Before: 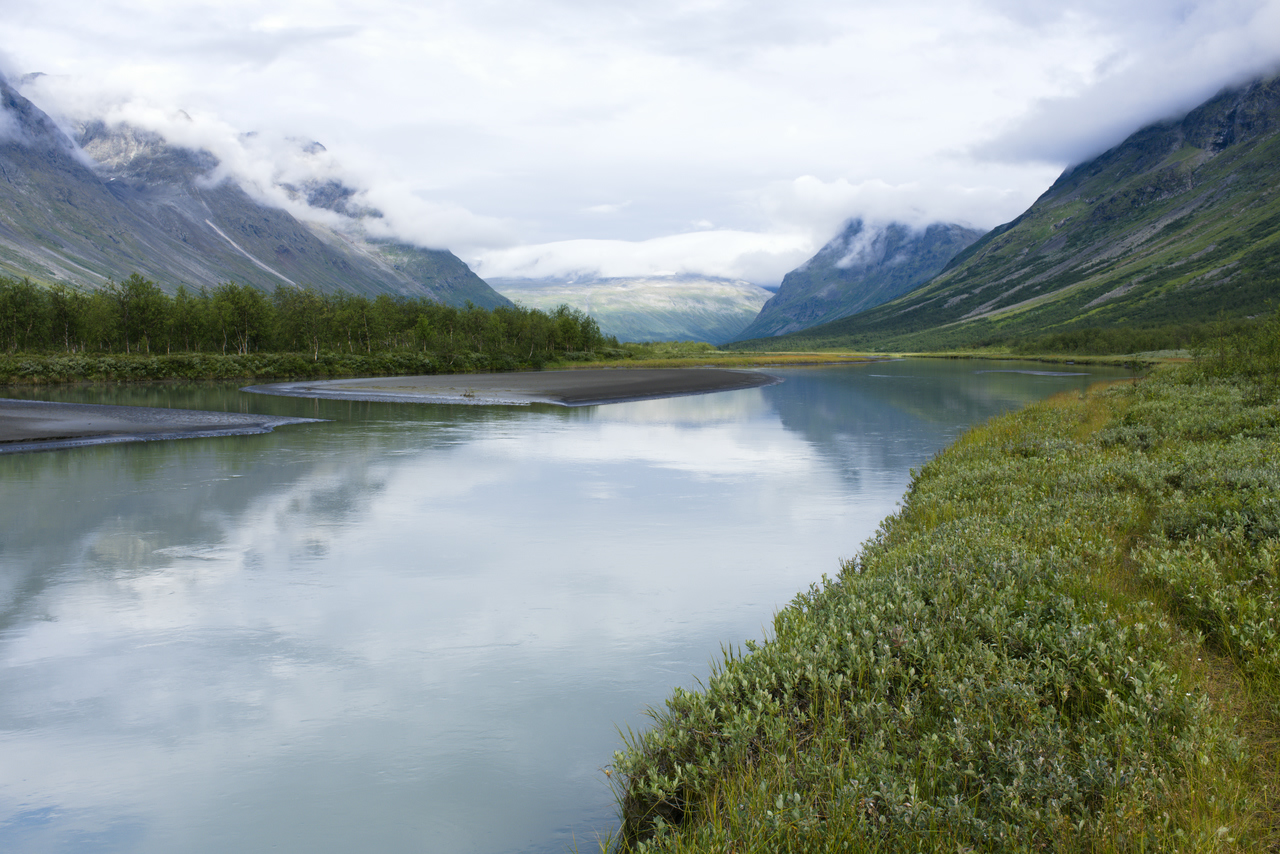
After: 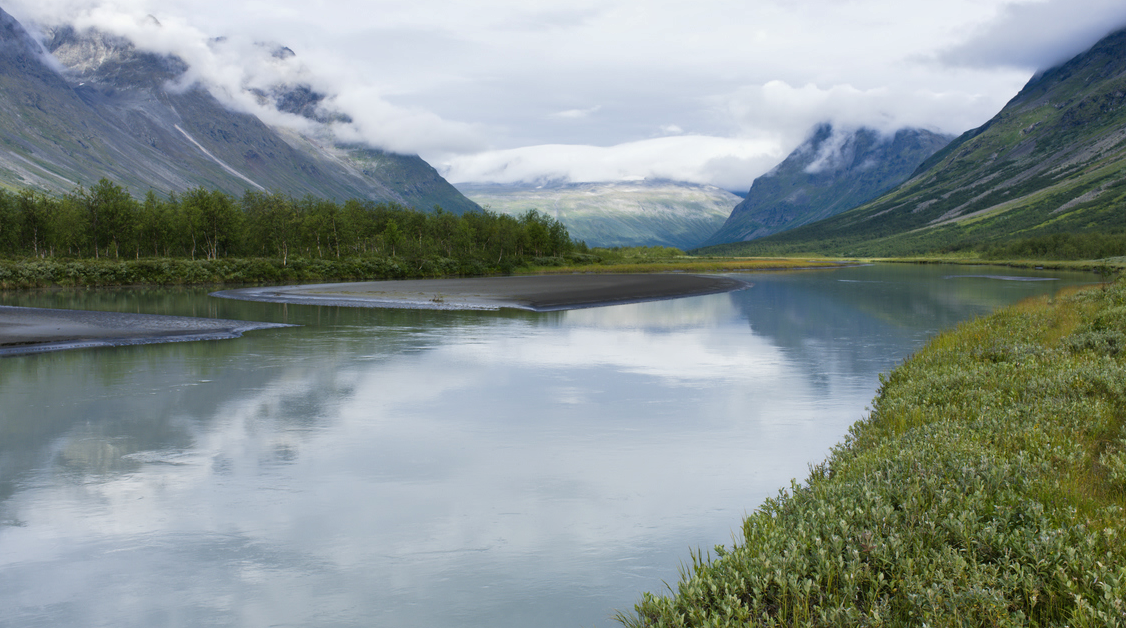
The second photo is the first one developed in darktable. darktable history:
crop and rotate: left 2.425%, top 11.305%, right 9.6%, bottom 15.08%
shadows and highlights: shadows 43.71, white point adjustment -1.46, soften with gaussian
